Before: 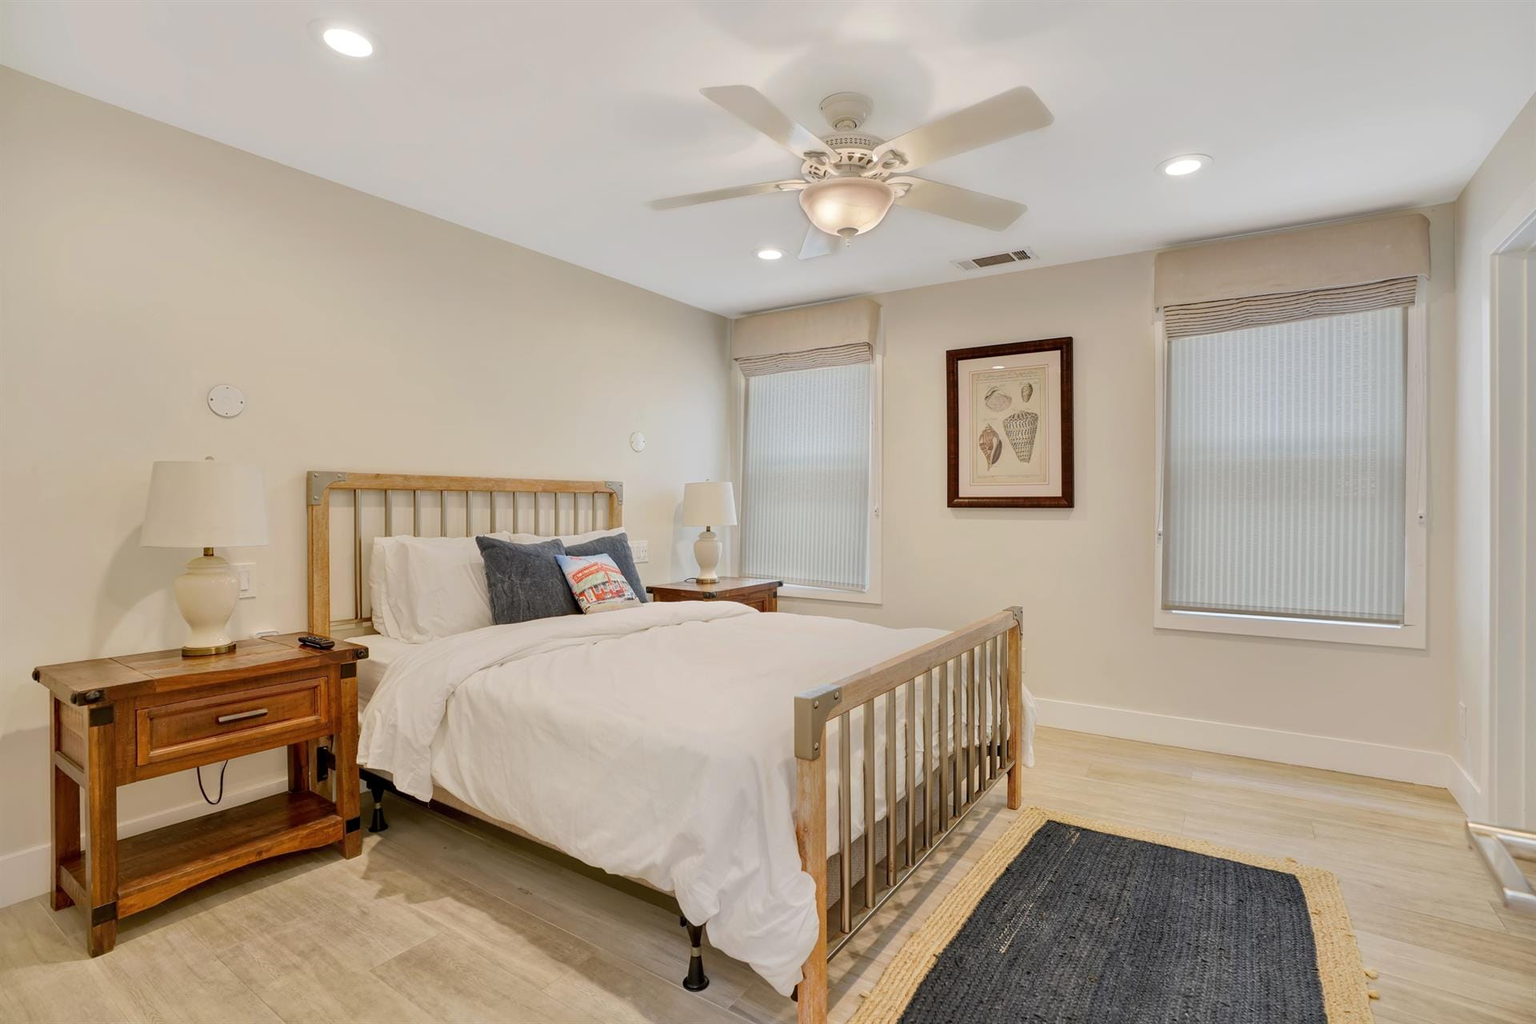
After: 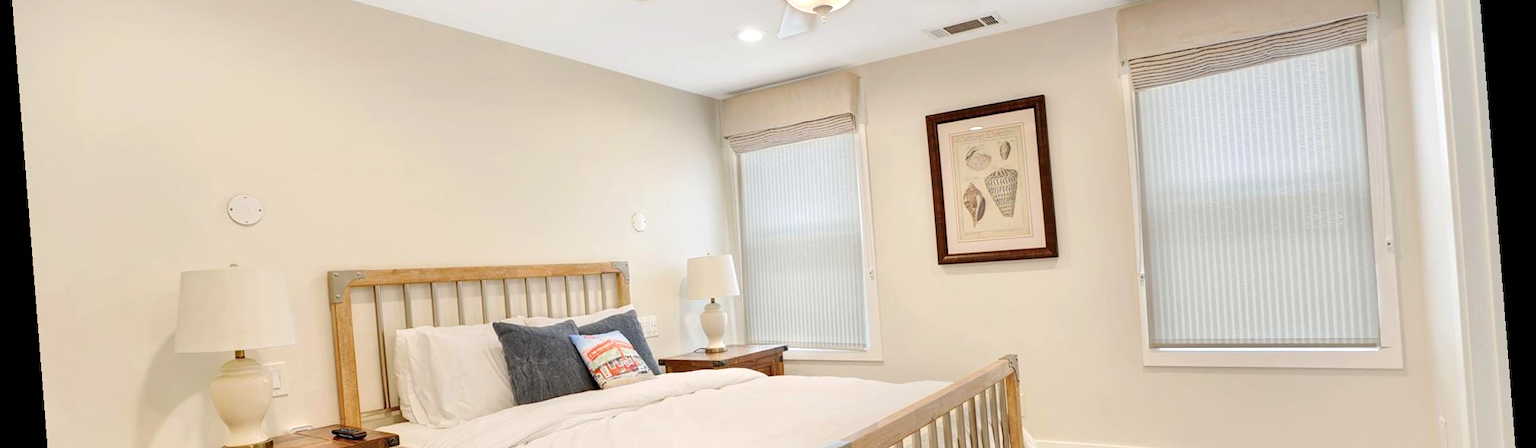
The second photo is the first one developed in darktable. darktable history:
exposure: black level correction 0, exposure 0.5 EV, compensate exposure bias true, compensate highlight preservation false
rotate and perspective: rotation -4.2°, shear 0.006, automatic cropping off
crop and rotate: top 23.84%, bottom 34.294%
